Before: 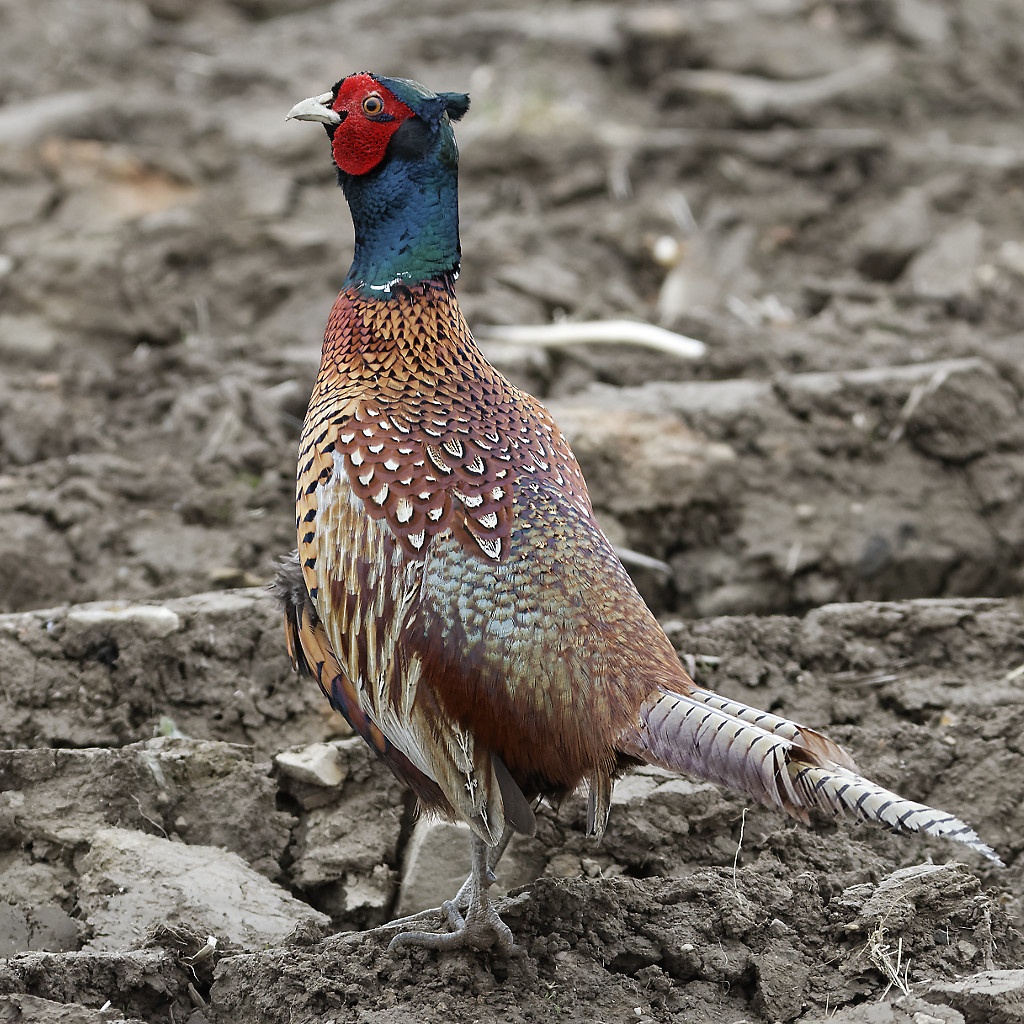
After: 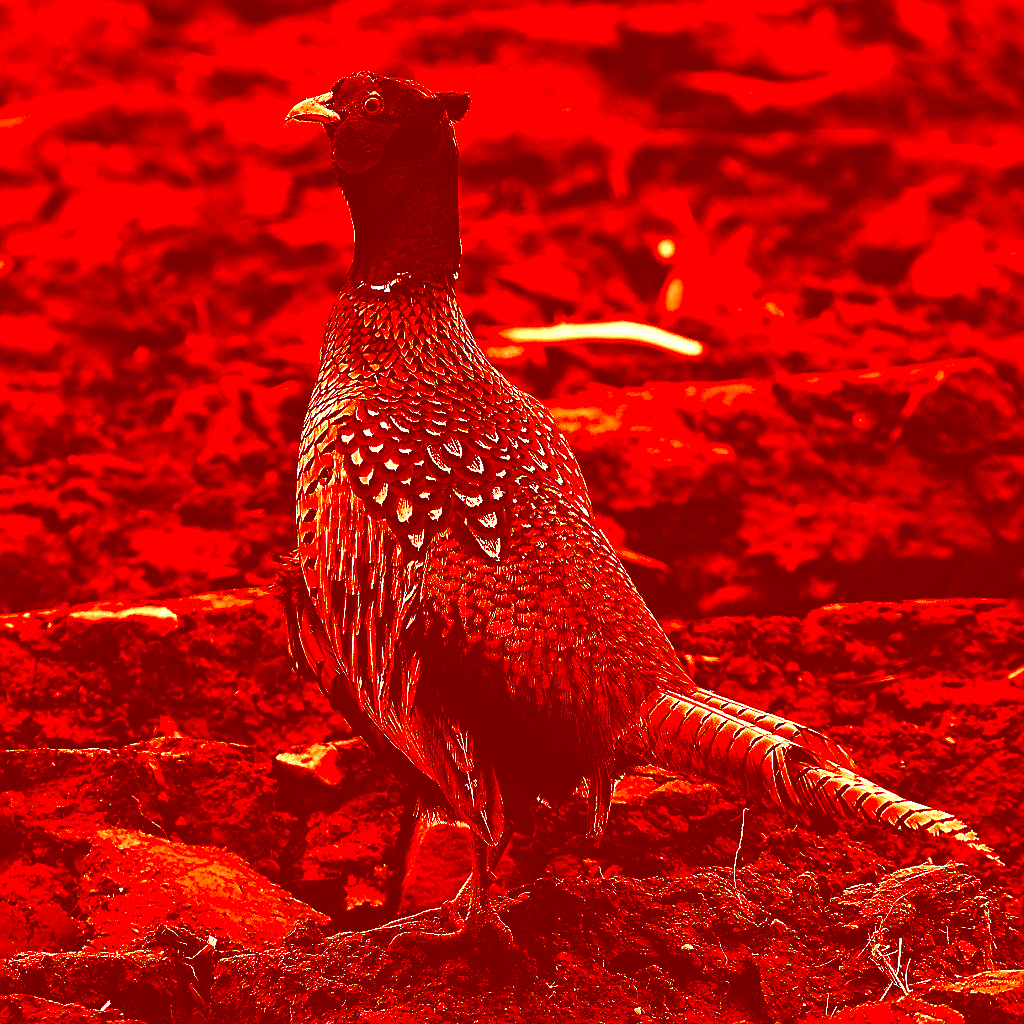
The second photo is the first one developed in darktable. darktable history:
contrast brightness saturation: contrast 0.02, brightness -1, saturation -1
color balance rgb: perceptual saturation grading › global saturation 25%, perceptual brilliance grading › mid-tones 10%, perceptual brilliance grading › shadows 15%, global vibrance 20%
color correction: highlights a* -39.68, highlights b* -40, shadows a* -40, shadows b* -40, saturation -3
sharpen: on, module defaults
tone equalizer: -8 EV -0.75 EV, -7 EV -0.7 EV, -6 EV -0.6 EV, -5 EV -0.4 EV, -3 EV 0.4 EV, -2 EV 0.6 EV, -1 EV 0.7 EV, +0 EV 0.75 EV, edges refinement/feathering 500, mask exposure compensation -1.57 EV, preserve details no
